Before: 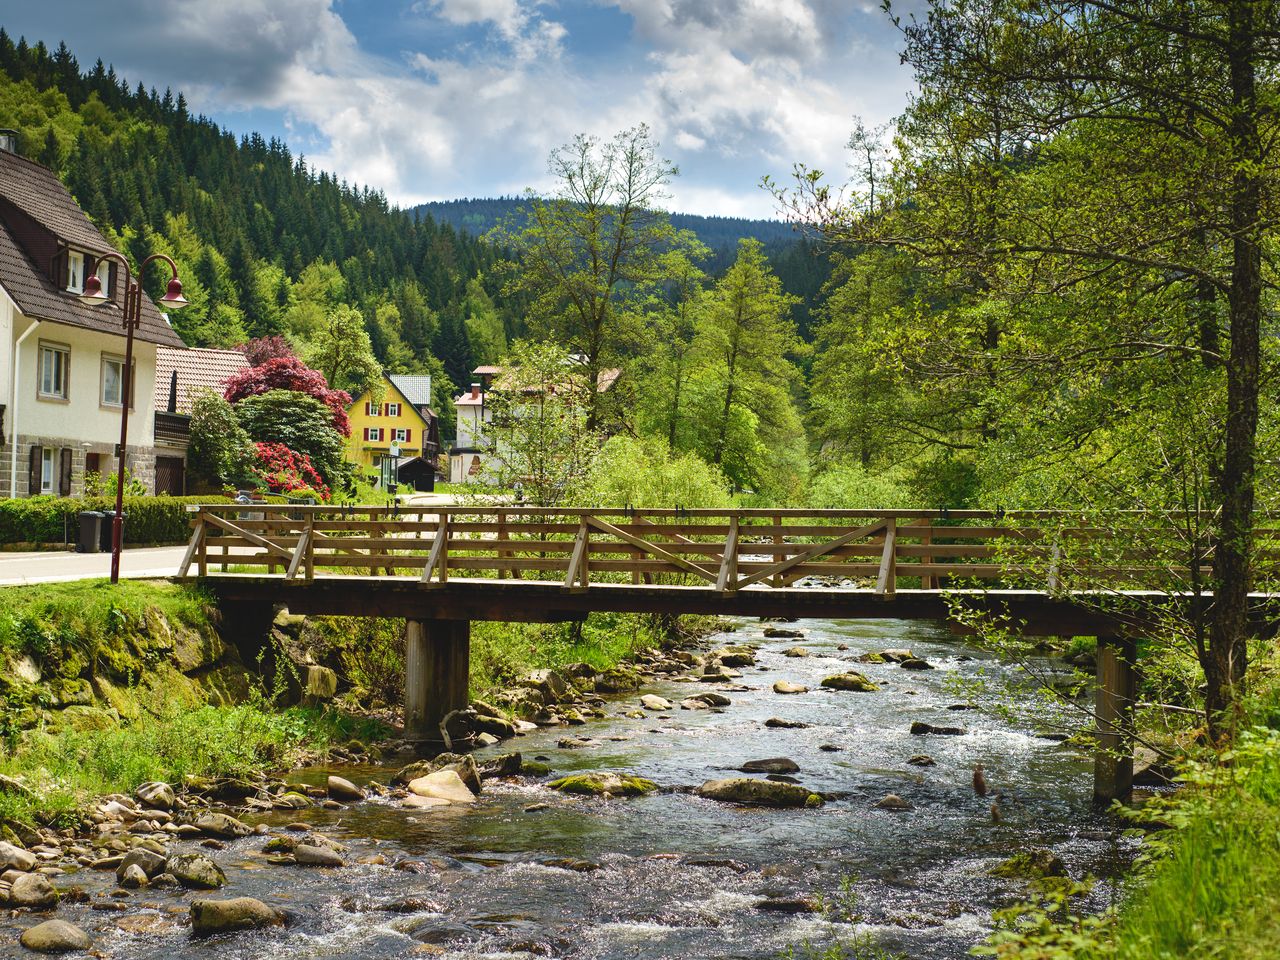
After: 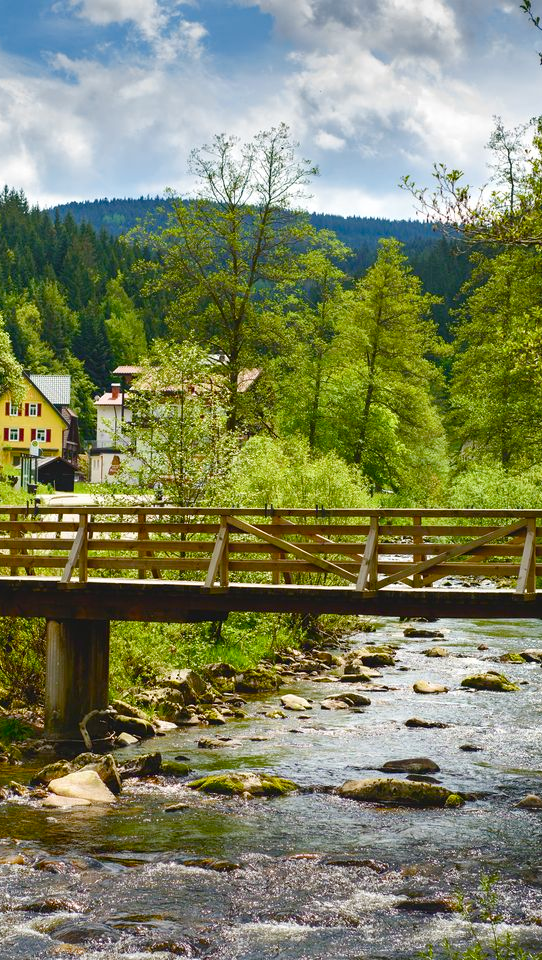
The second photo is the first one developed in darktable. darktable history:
crop: left 28.2%, right 29.401%
color balance rgb: global offset › hue 170.27°, perceptual saturation grading › global saturation 20%, perceptual saturation grading › highlights -24.904%, perceptual saturation grading › shadows 49.253%
